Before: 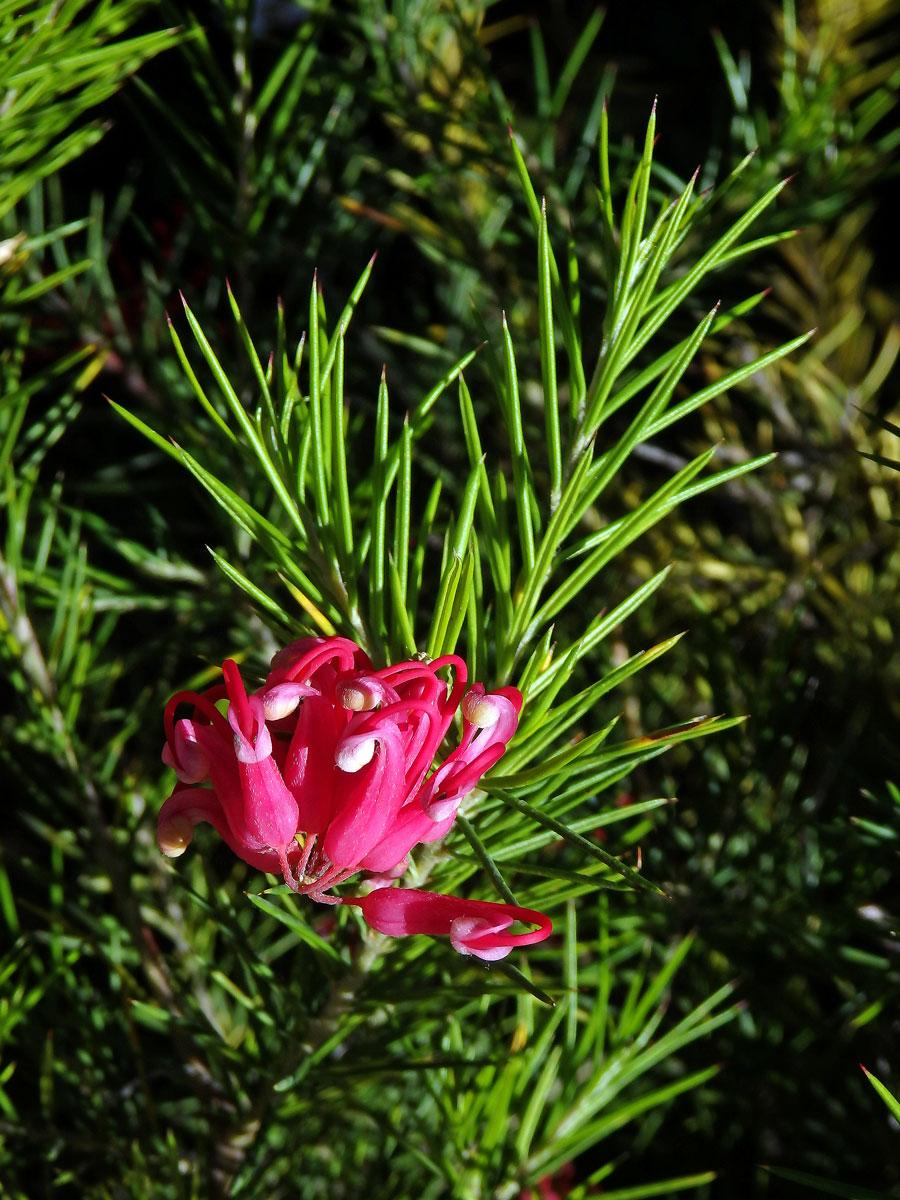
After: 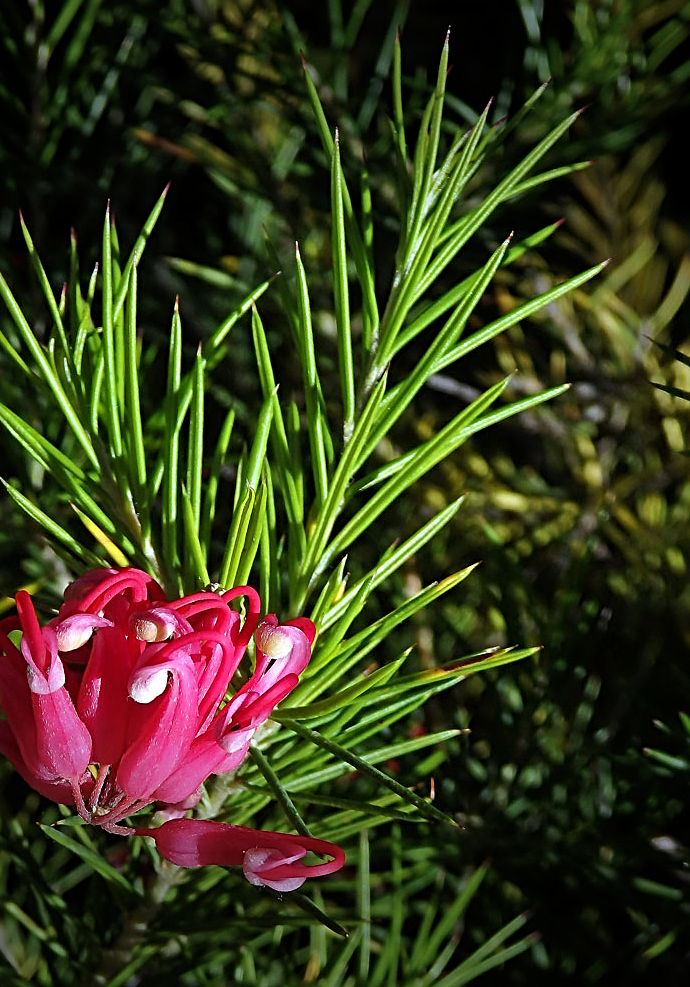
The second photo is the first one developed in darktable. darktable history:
sharpen: radius 2.543, amount 0.636
vignetting: fall-off start 70.97%, brightness -0.584, saturation -0.118, width/height ratio 1.333
crop: left 23.095%, top 5.827%, bottom 11.854%
